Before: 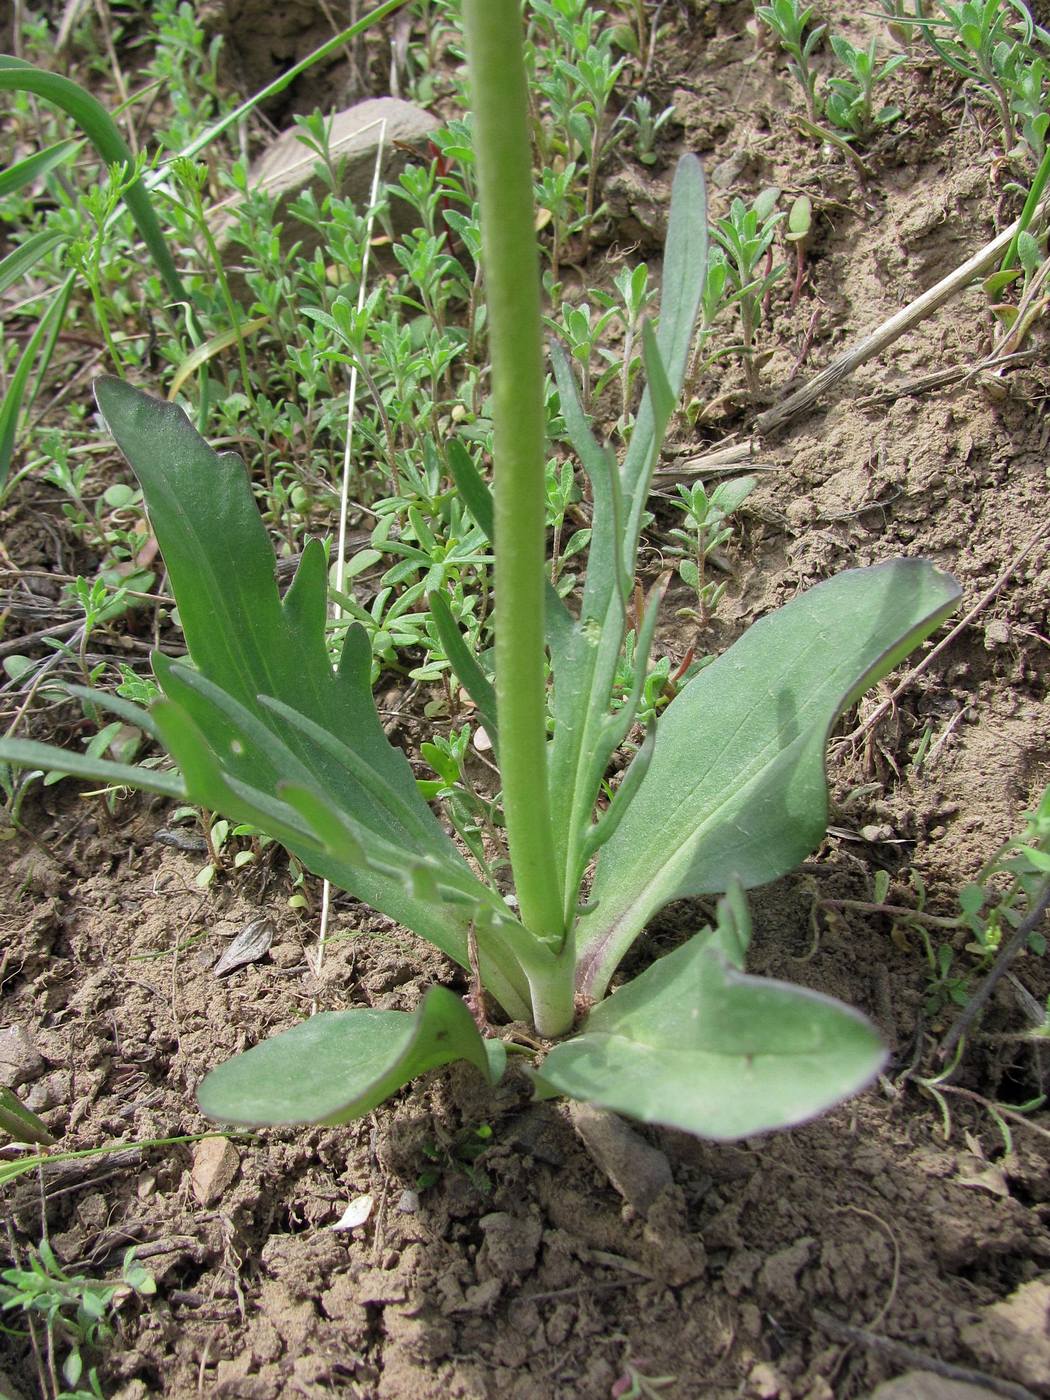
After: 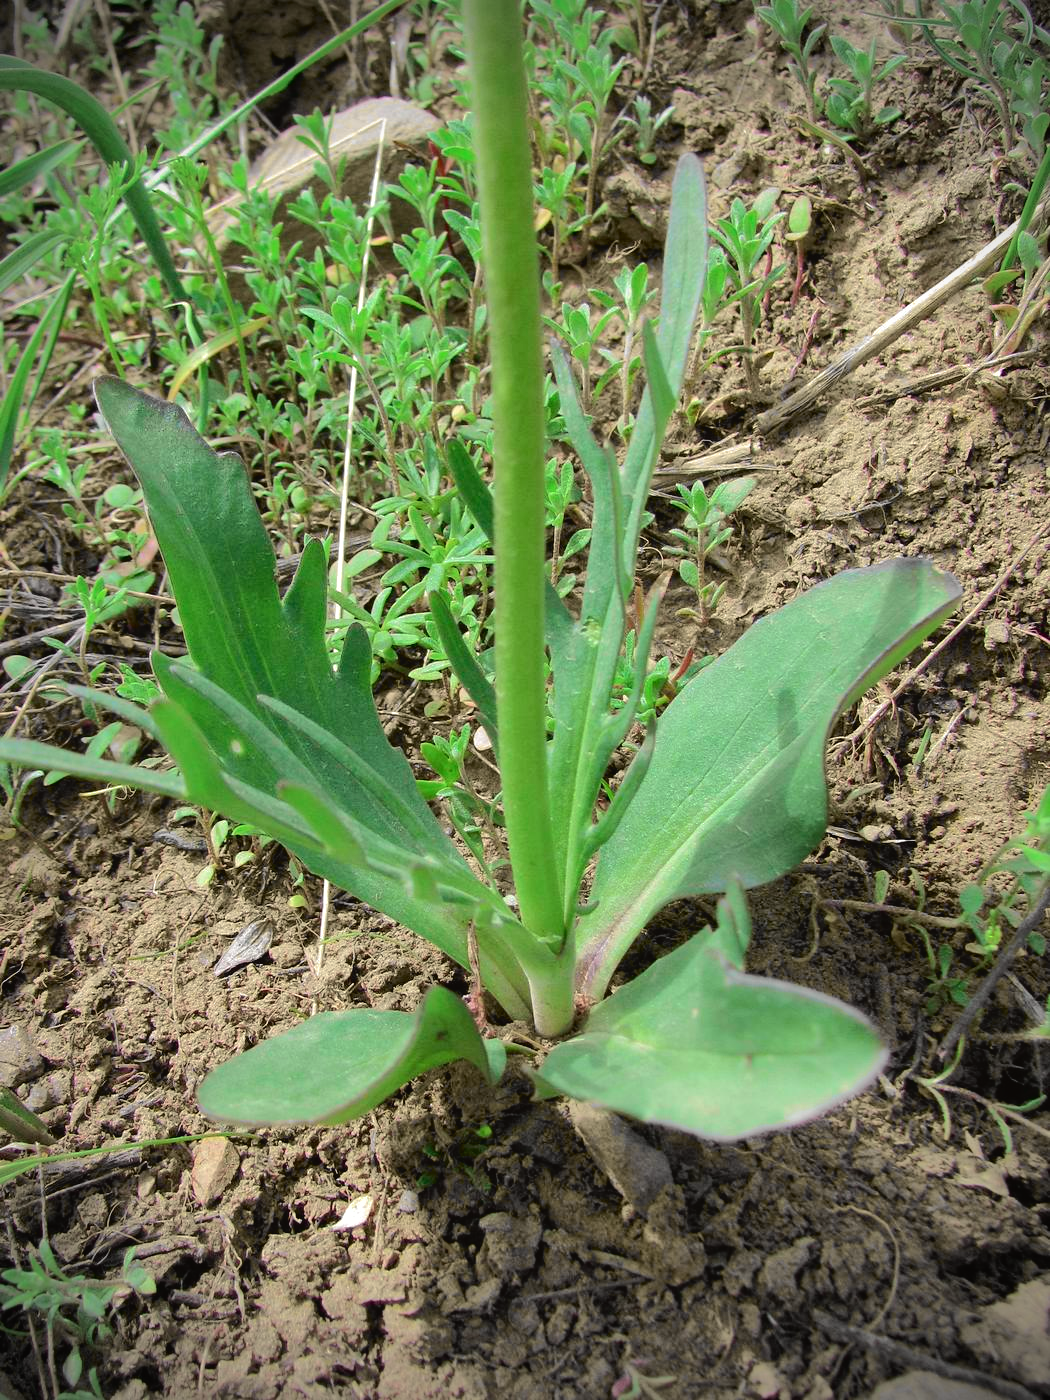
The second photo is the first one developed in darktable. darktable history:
tone curve: curves: ch0 [(0, 0.019) (0.066, 0.043) (0.189, 0.182) (0.368, 0.407) (0.501, 0.564) (0.677, 0.729) (0.851, 0.861) (0.997, 0.959)]; ch1 [(0, 0) (0.187, 0.121) (0.388, 0.346) (0.437, 0.409) (0.474, 0.472) (0.499, 0.501) (0.514, 0.507) (0.548, 0.557) (0.653, 0.663) (0.812, 0.856) (1, 1)]; ch2 [(0, 0) (0.246, 0.214) (0.421, 0.427) (0.459, 0.484) (0.5, 0.504) (0.518, 0.516) (0.529, 0.548) (0.56, 0.576) (0.607, 0.63) (0.744, 0.734) (0.867, 0.821) (0.993, 0.889)], color space Lab, independent channels, preserve colors none
shadows and highlights: shadows 39.31, highlights -59.95
vignetting: brightness -0.7
tone equalizer: -8 EV -0.436 EV, -7 EV -0.393 EV, -6 EV -0.333 EV, -5 EV -0.248 EV, -3 EV 0.213 EV, -2 EV 0.315 EV, -1 EV 0.395 EV, +0 EV 0.42 EV, edges refinement/feathering 500, mask exposure compensation -1.57 EV, preserve details no
color correction: highlights b* -0.02
